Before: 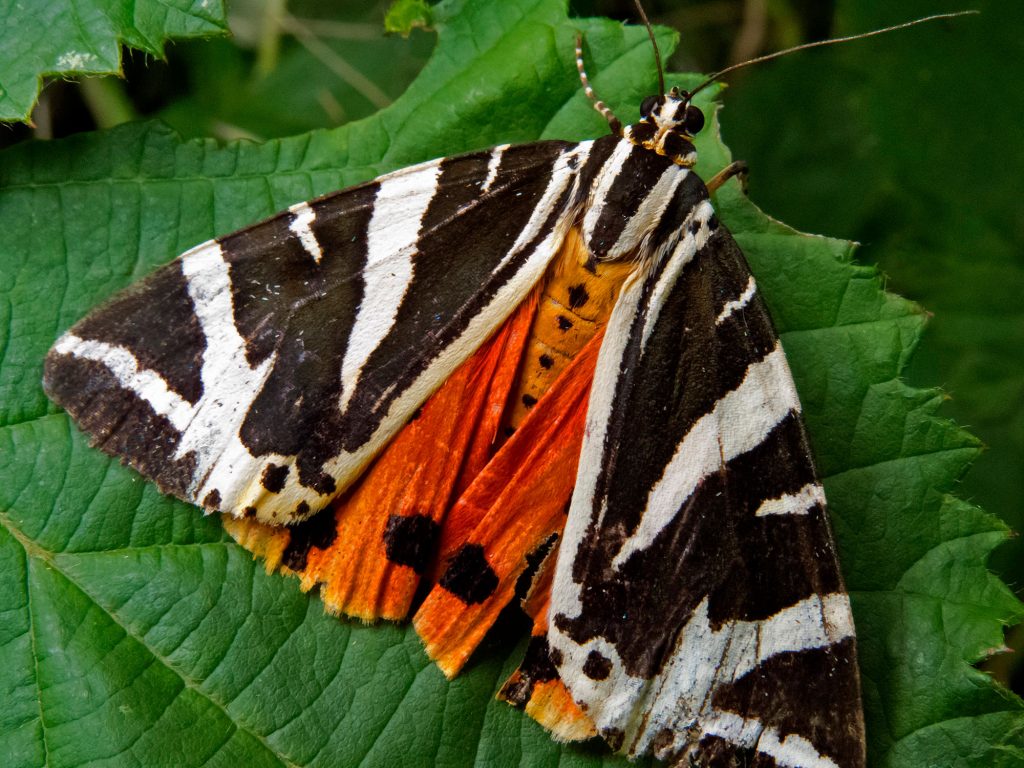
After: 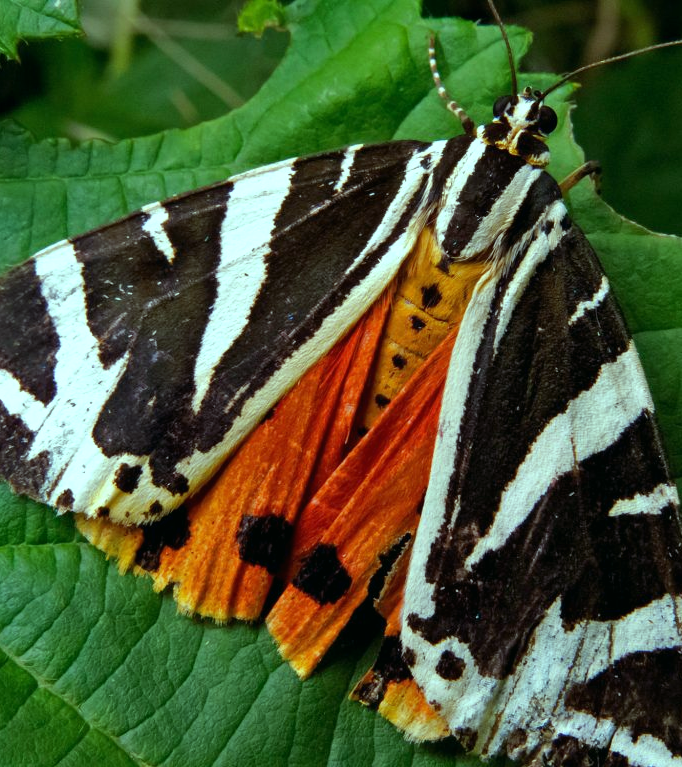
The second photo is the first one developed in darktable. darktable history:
color balance: mode lift, gamma, gain (sRGB), lift [0.997, 0.979, 1.021, 1.011], gamma [1, 1.084, 0.916, 0.998], gain [1, 0.87, 1.13, 1.101], contrast 4.55%, contrast fulcrum 38.24%, output saturation 104.09%
crop and rotate: left 14.436%, right 18.898%
